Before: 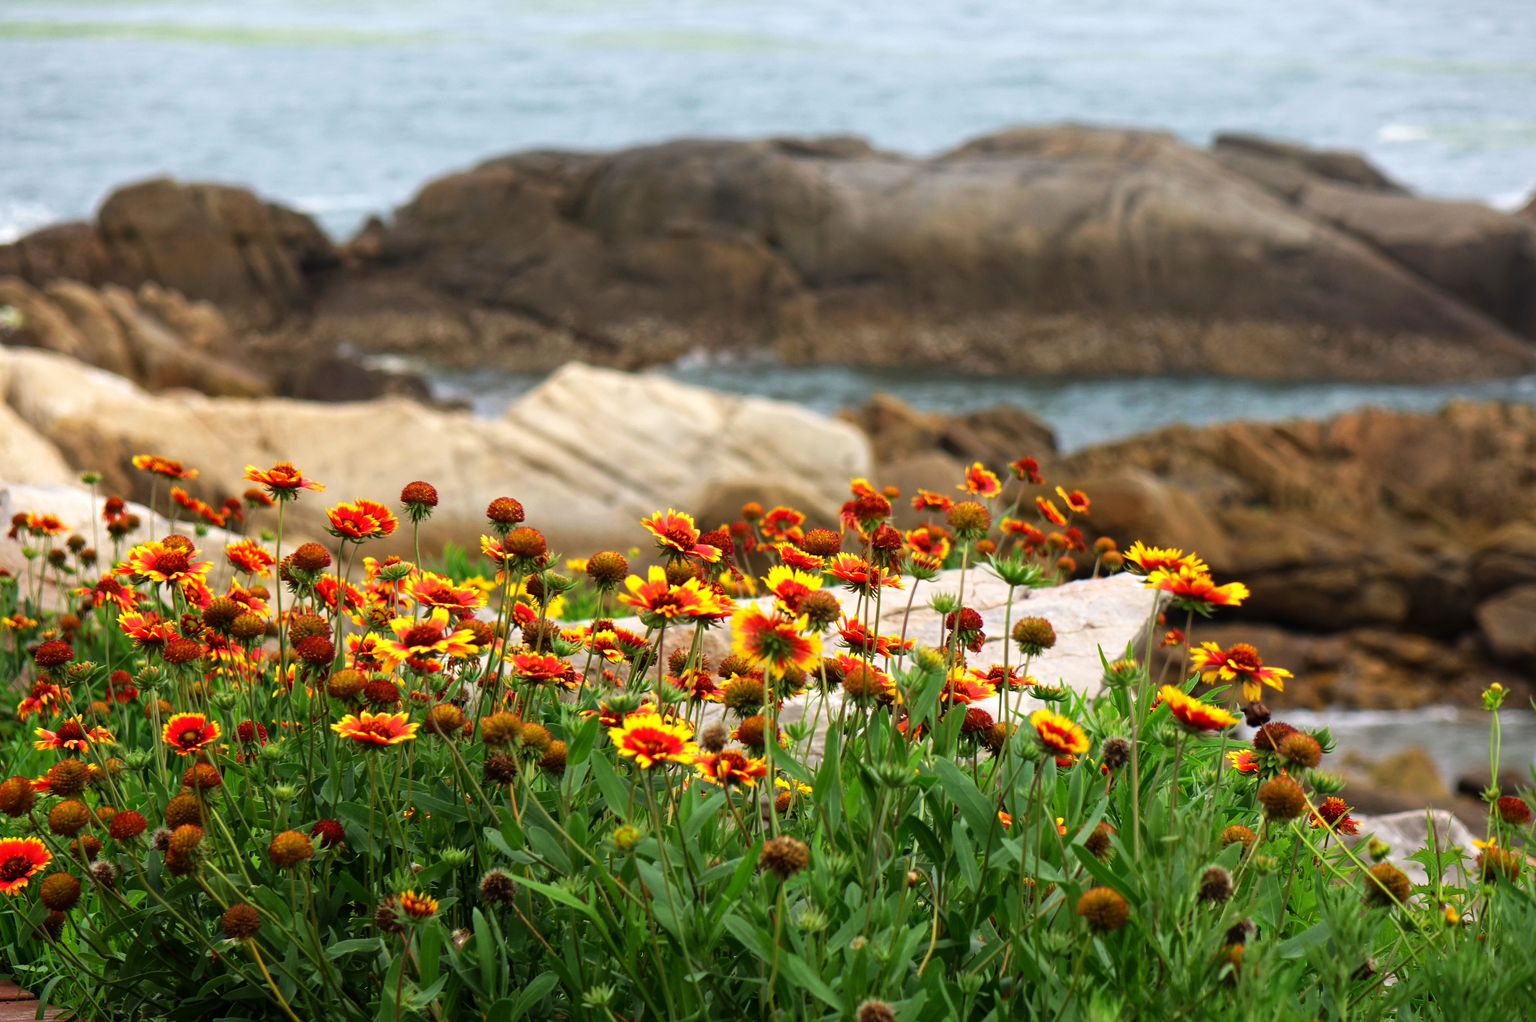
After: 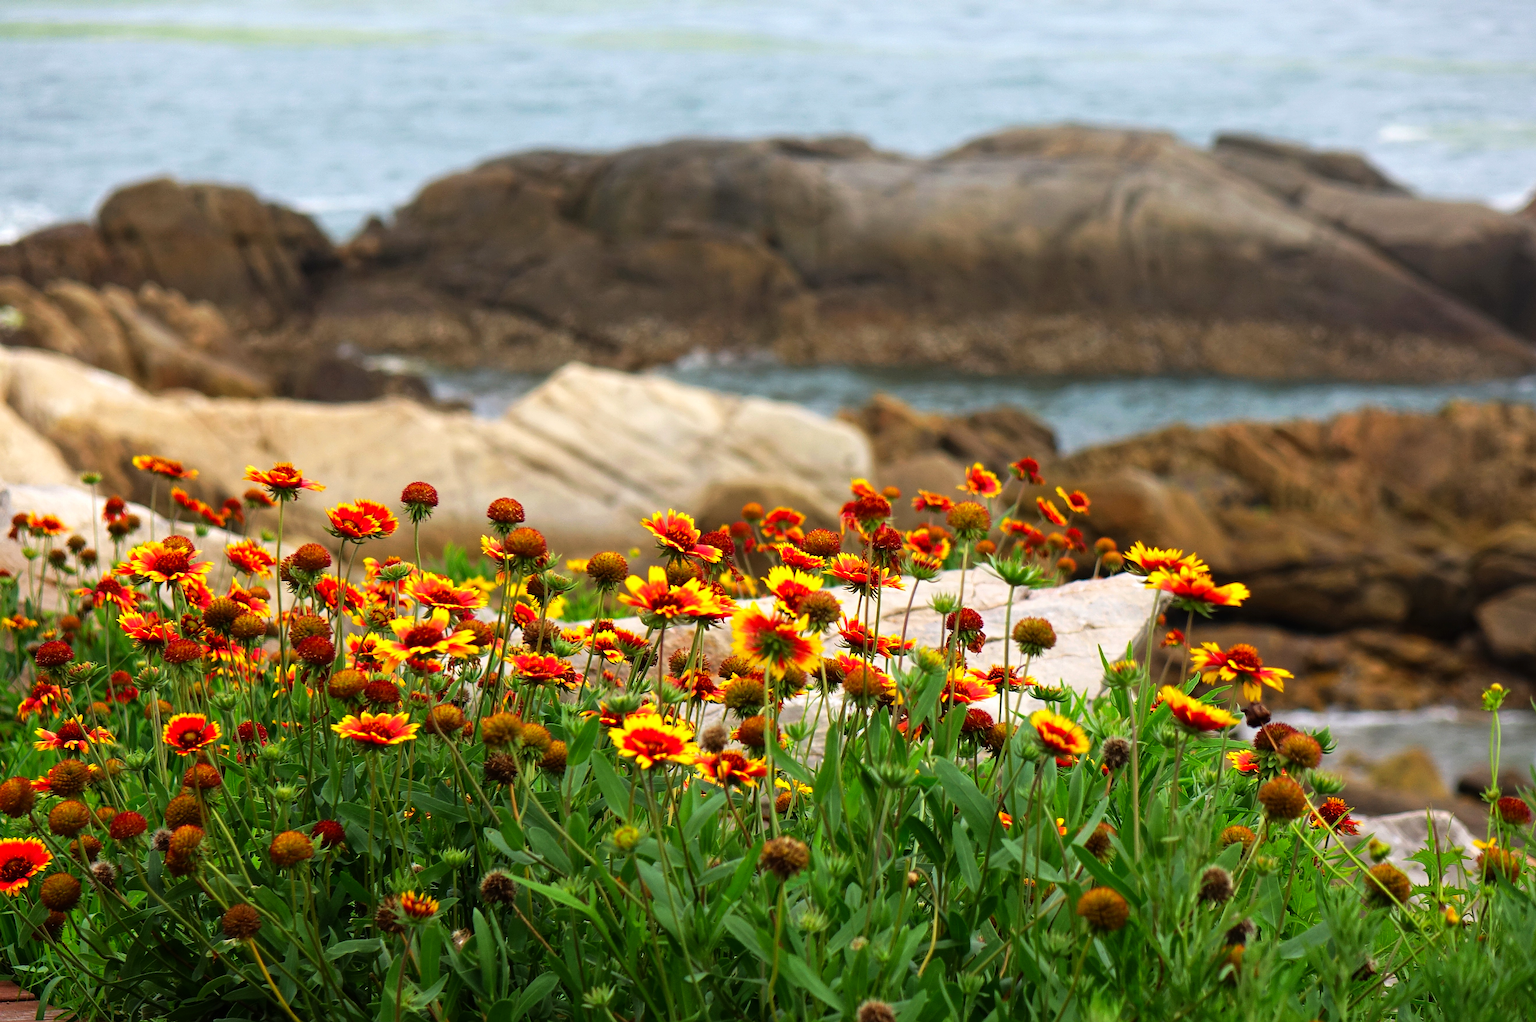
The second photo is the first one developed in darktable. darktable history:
sharpen: on, module defaults
contrast brightness saturation: saturation 0.096
